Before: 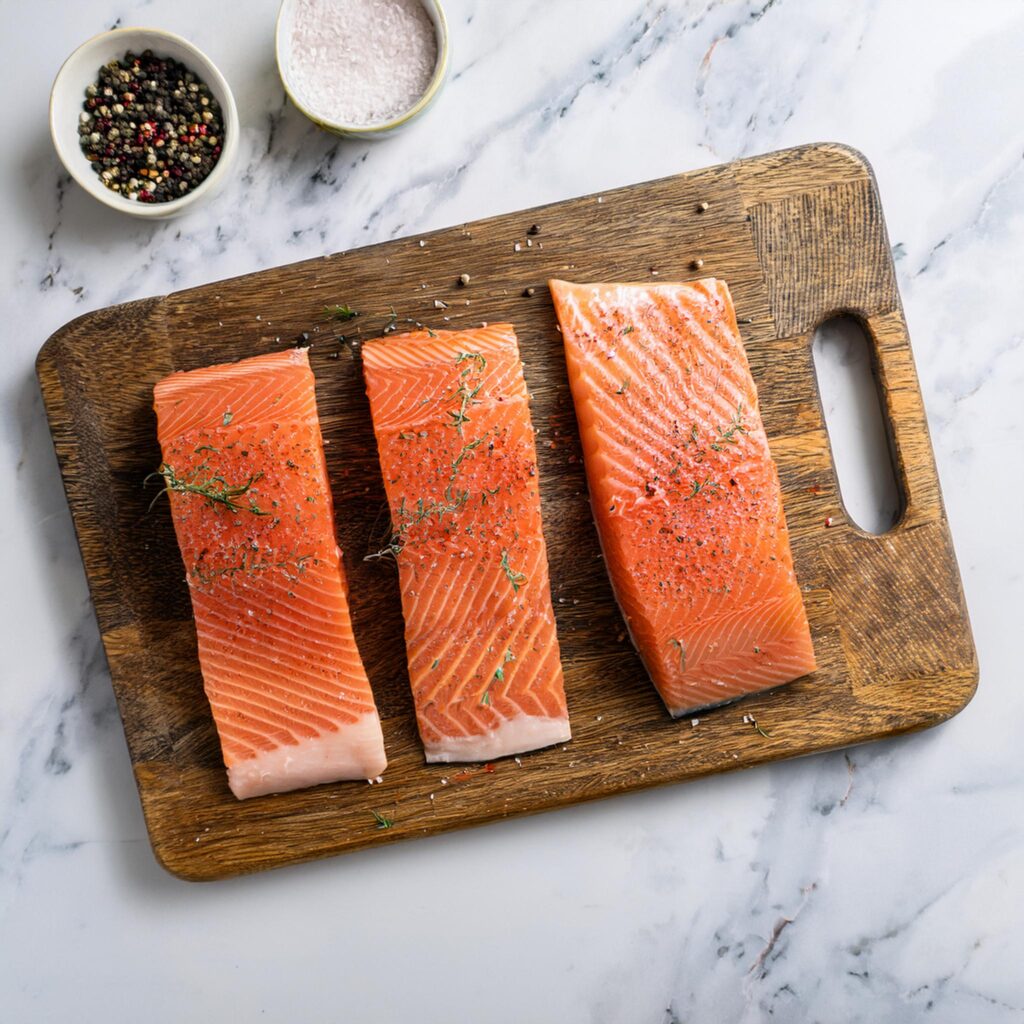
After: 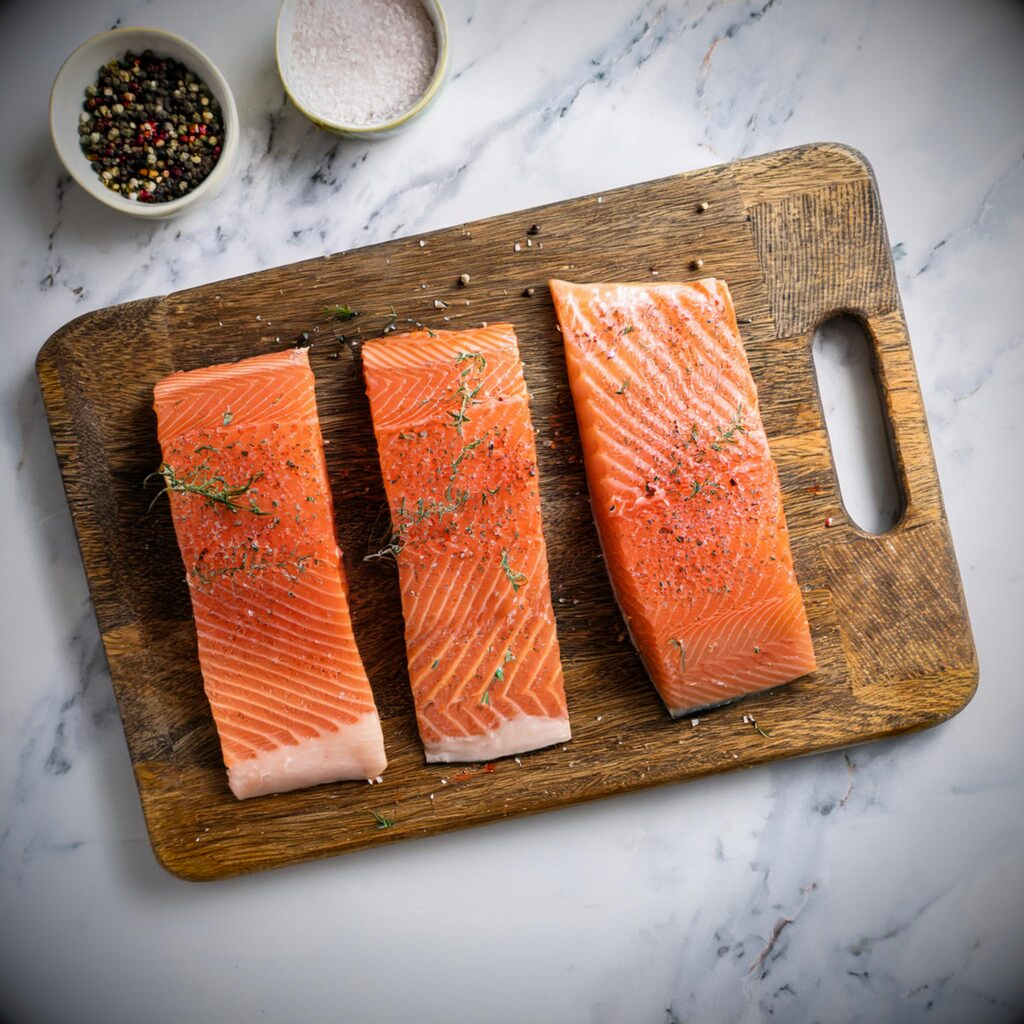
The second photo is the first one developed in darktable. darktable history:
vignetting: fall-off radius 60.81%, brightness -0.988, saturation 0.495
